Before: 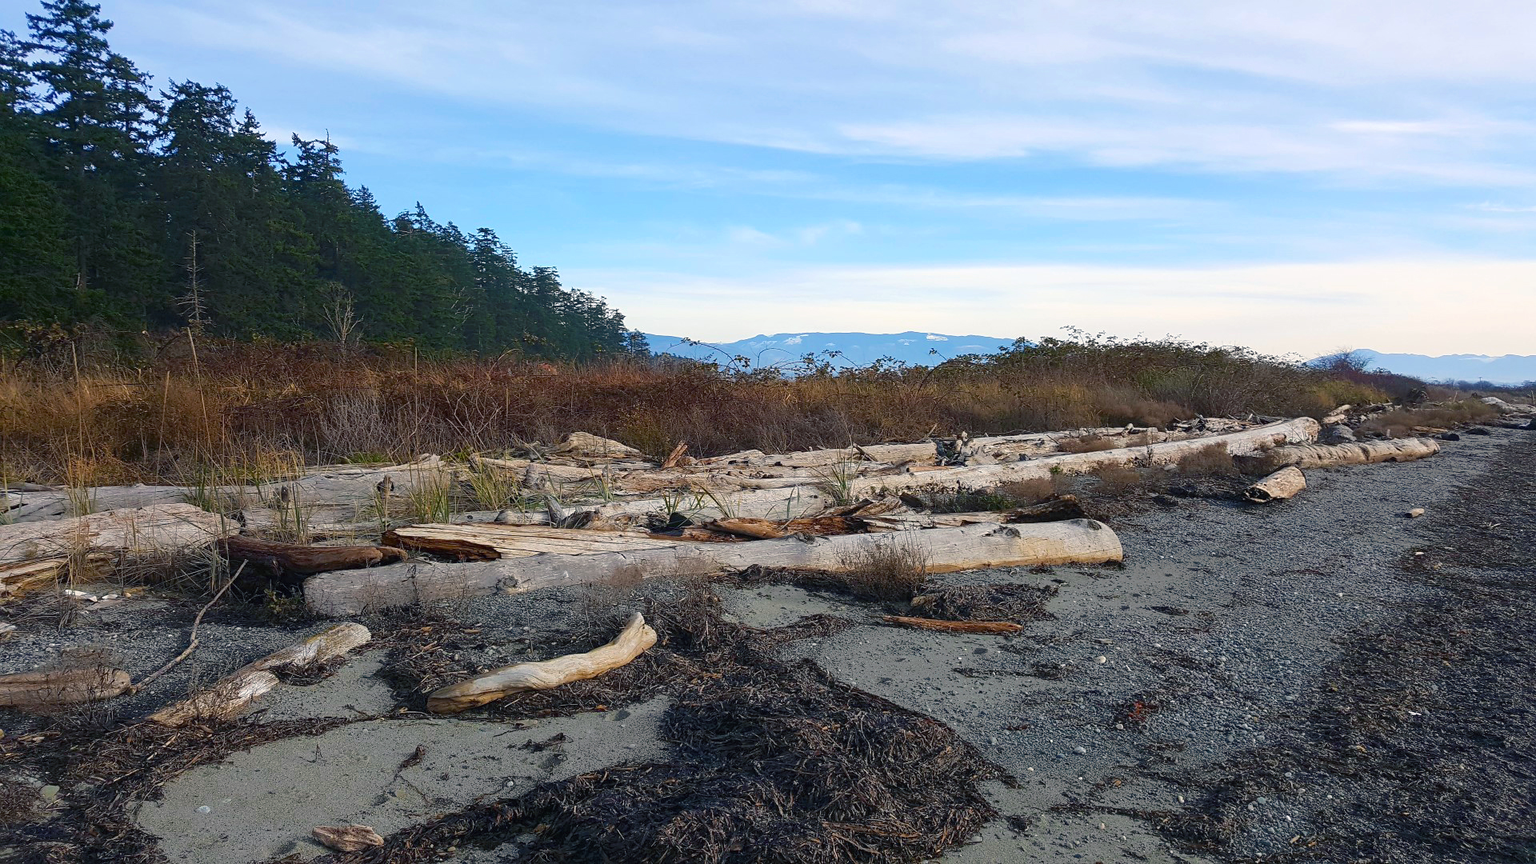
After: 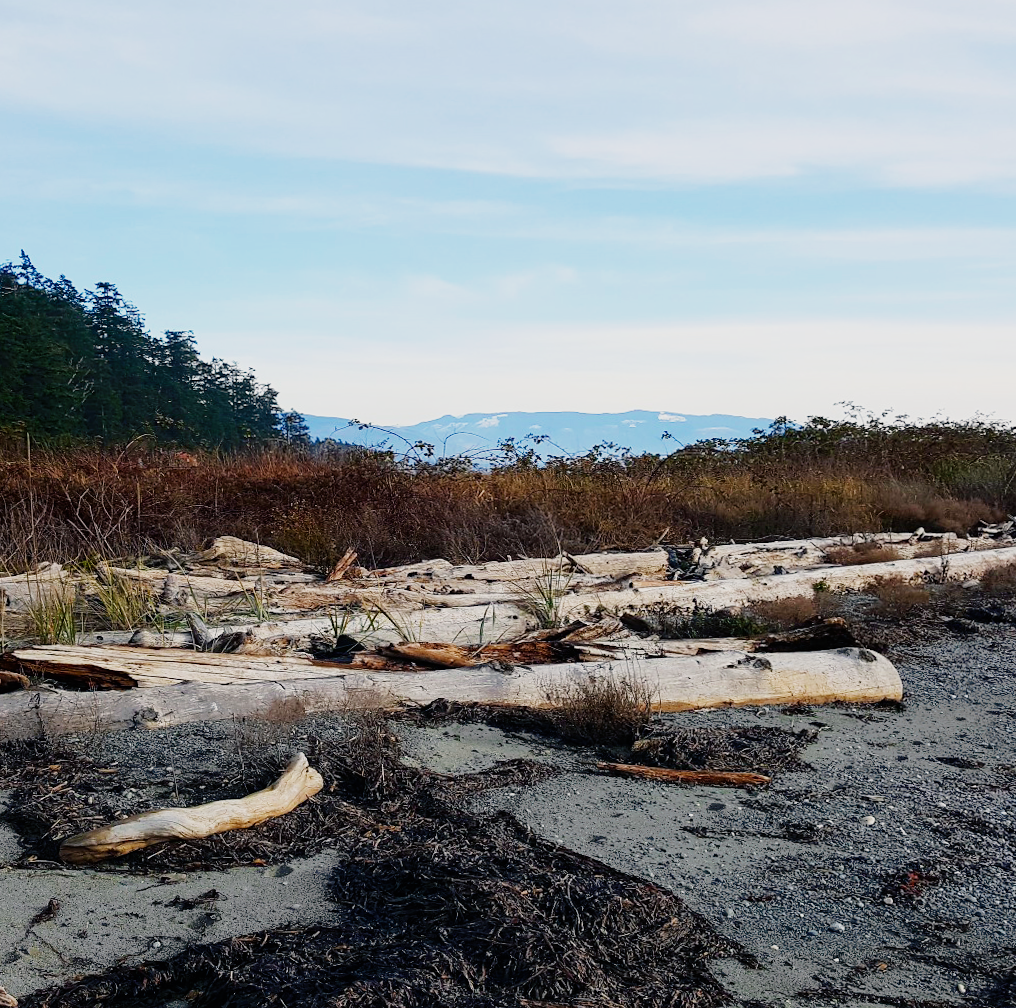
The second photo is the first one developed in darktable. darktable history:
sigmoid: contrast 1.7, skew -0.2, preserve hue 0%, red attenuation 0.1, red rotation 0.035, green attenuation 0.1, green rotation -0.017, blue attenuation 0.15, blue rotation -0.052, base primaries Rec2020
tone curve: curves: ch0 [(0, 0) (0.003, 0.003) (0.011, 0.012) (0.025, 0.026) (0.044, 0.046) (0.069, 0.072) (0.1, 0.104) (0.136, 0.141) (0.177, 0.185) (0.224, 0.234) (0.277, 0.289) (0.335, 0.349) (0.399, 0.415) (0.468, 0.488) (0.543, 0.566) (0.623, 0.649) (0.709, 0.739) (0.801, 0.834) (0.898, 0.923) (1, 1)], preserve colors none
rotate and perspective: rotation 0.062°, lens shift (vertical) 0.115, lens shift (horizontal) -0.133, crop left 0.047, crop right 0.94, crop top 0.061, crop bottom 0.94
crop: left 21.674%, right 22.086%
